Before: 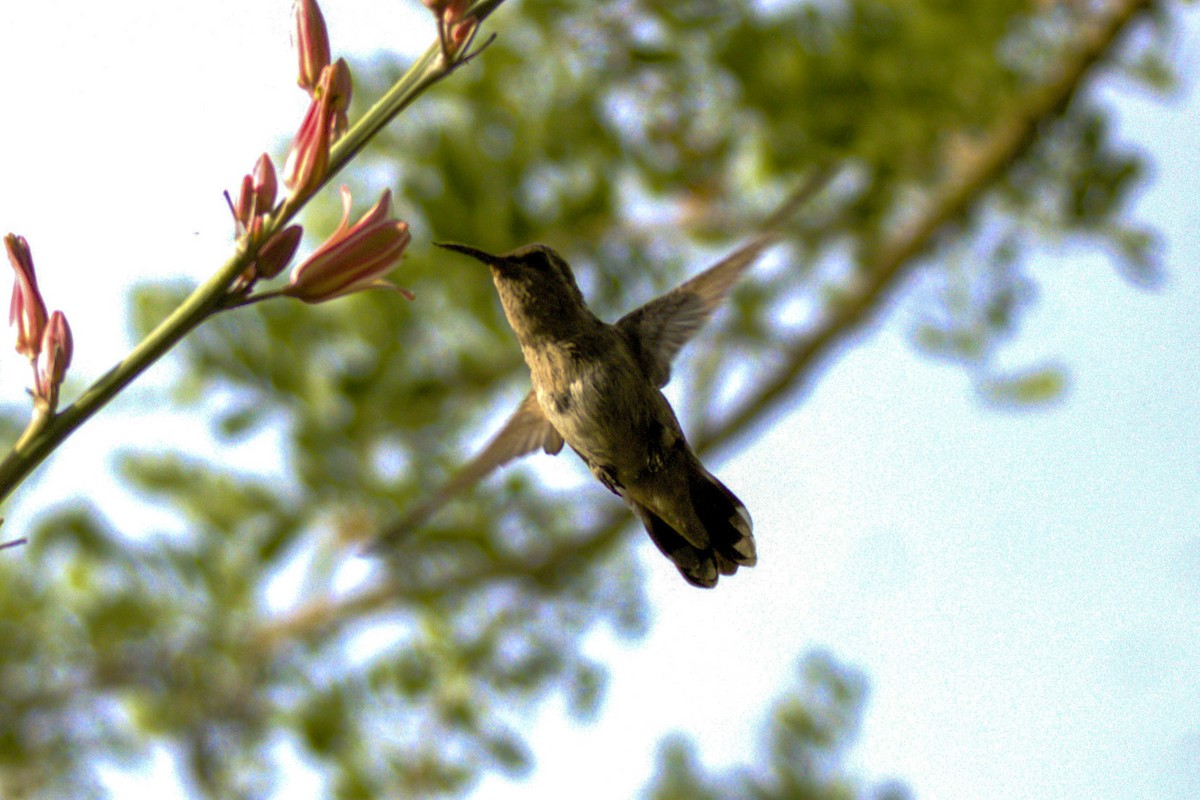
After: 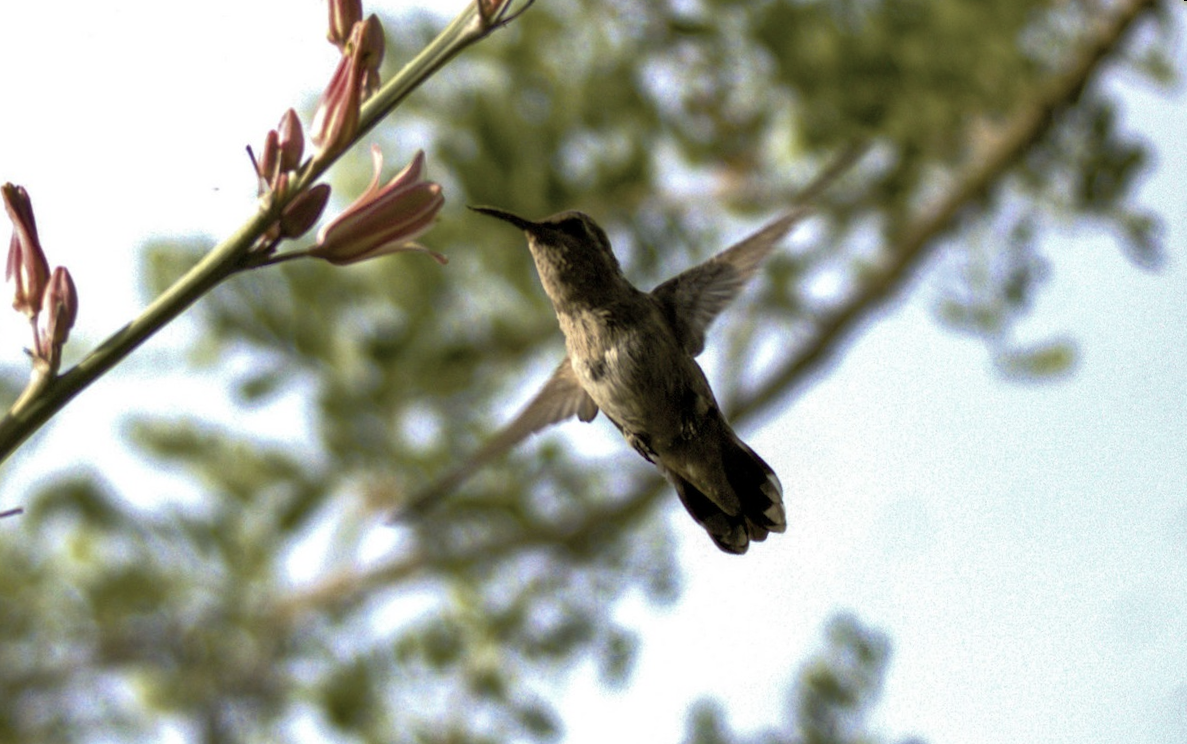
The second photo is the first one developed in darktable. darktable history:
contrast brightness saturation: contrast 0.1, saturation -0.36
rotate and perspective: rotation 0.679°, lens shift (horizontal) 0.136, crop left 0.009, crop right 0.991, crop top 0.078, crop bottom 0.95
shadows and highlights: shadows 35, highlights -35, soften with gaussian
